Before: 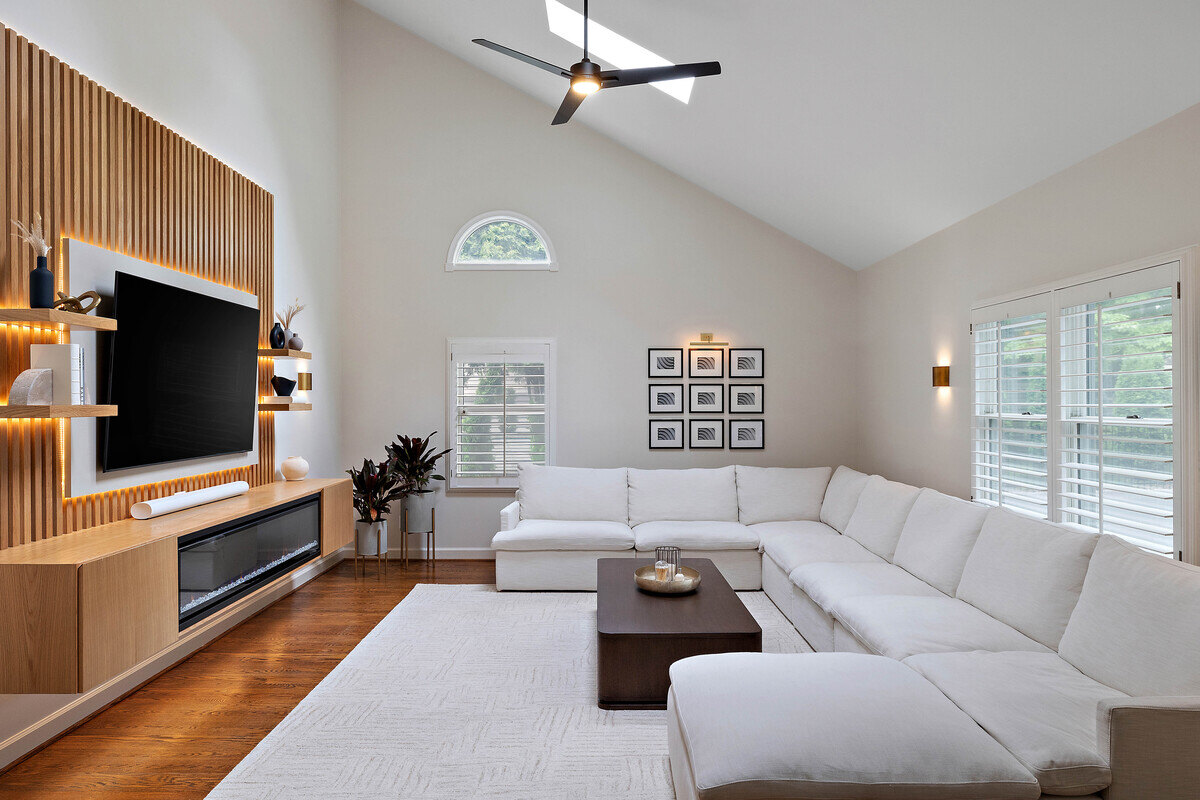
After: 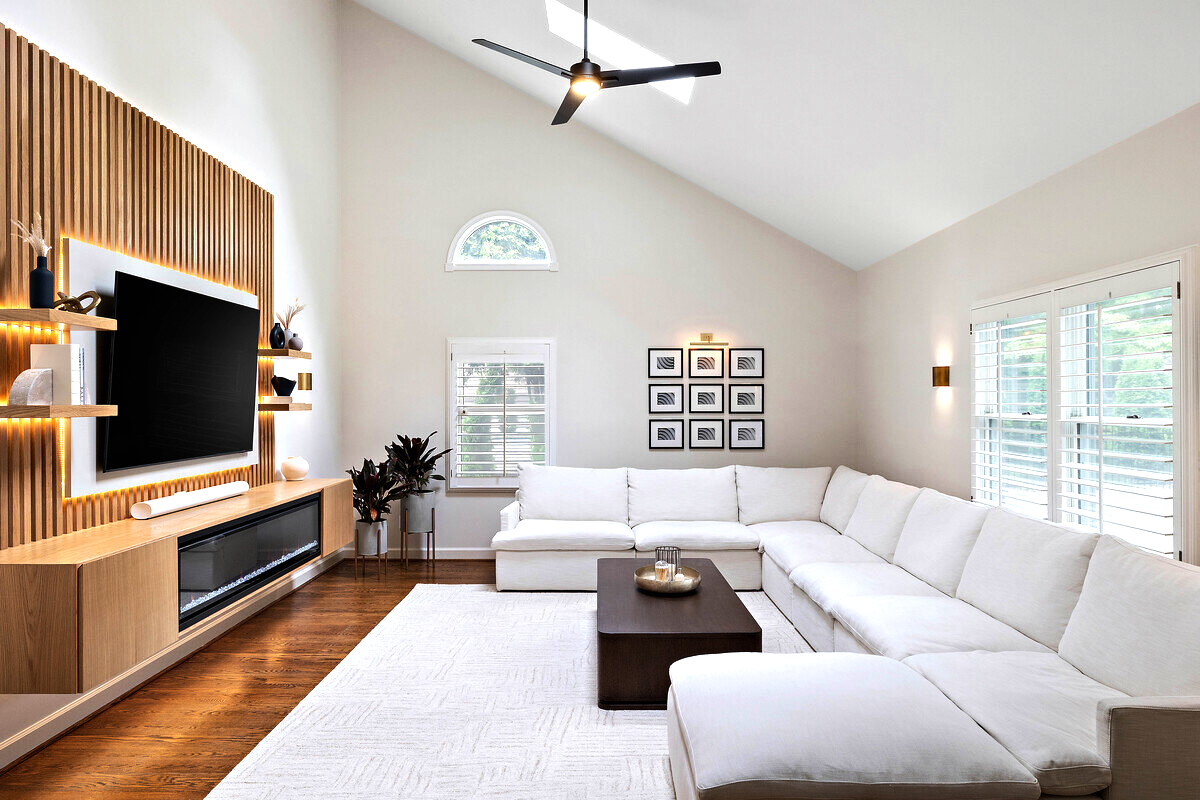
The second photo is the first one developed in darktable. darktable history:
velvia: strength 10%
tone equalizer: -8 EV -0.75 EV, -7 EV -0.7 EV, -6 EV -0.6 EV, -5 EV -0.4 EV, -3 EV 0.4 EV, -2 EV 0.6 EV, -1 EV 0.7 EV, +0 EV 0.75 EV, edges refinement/feathering 500, mask exposure compensation -1.57 EV, preserve details no
